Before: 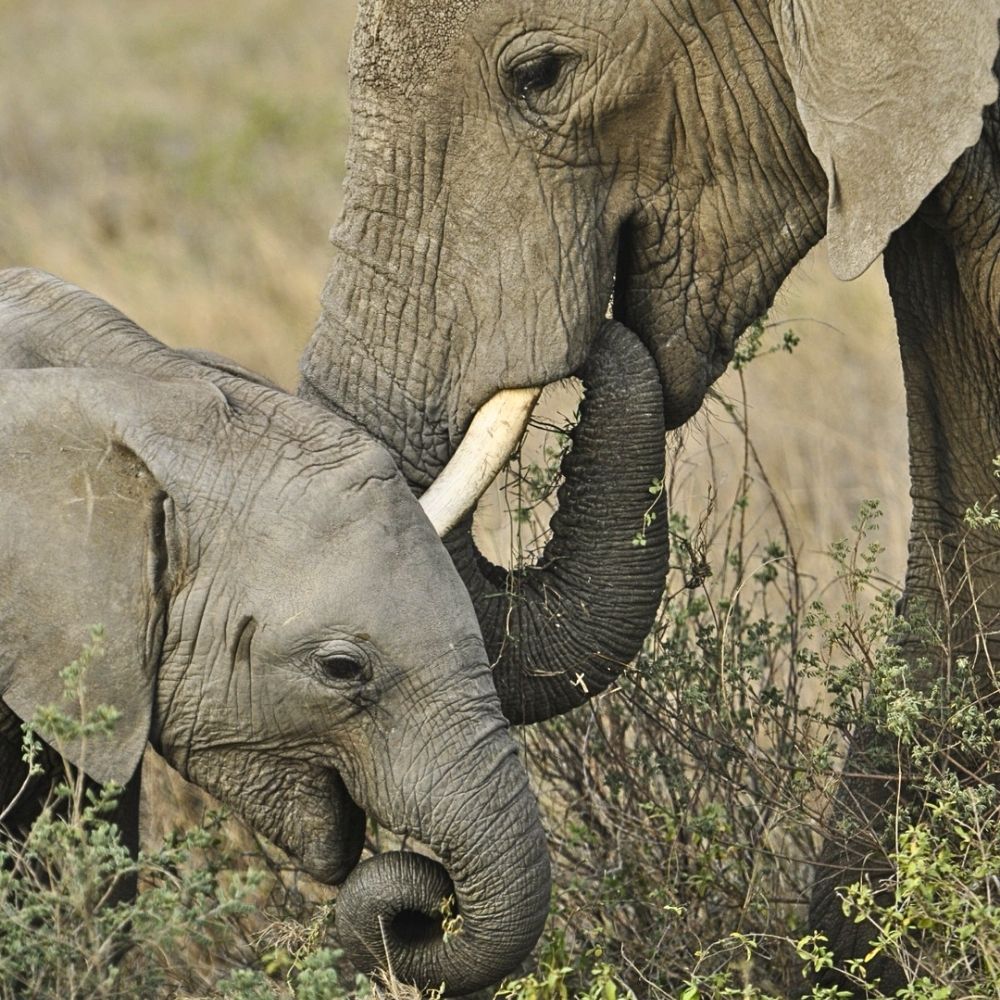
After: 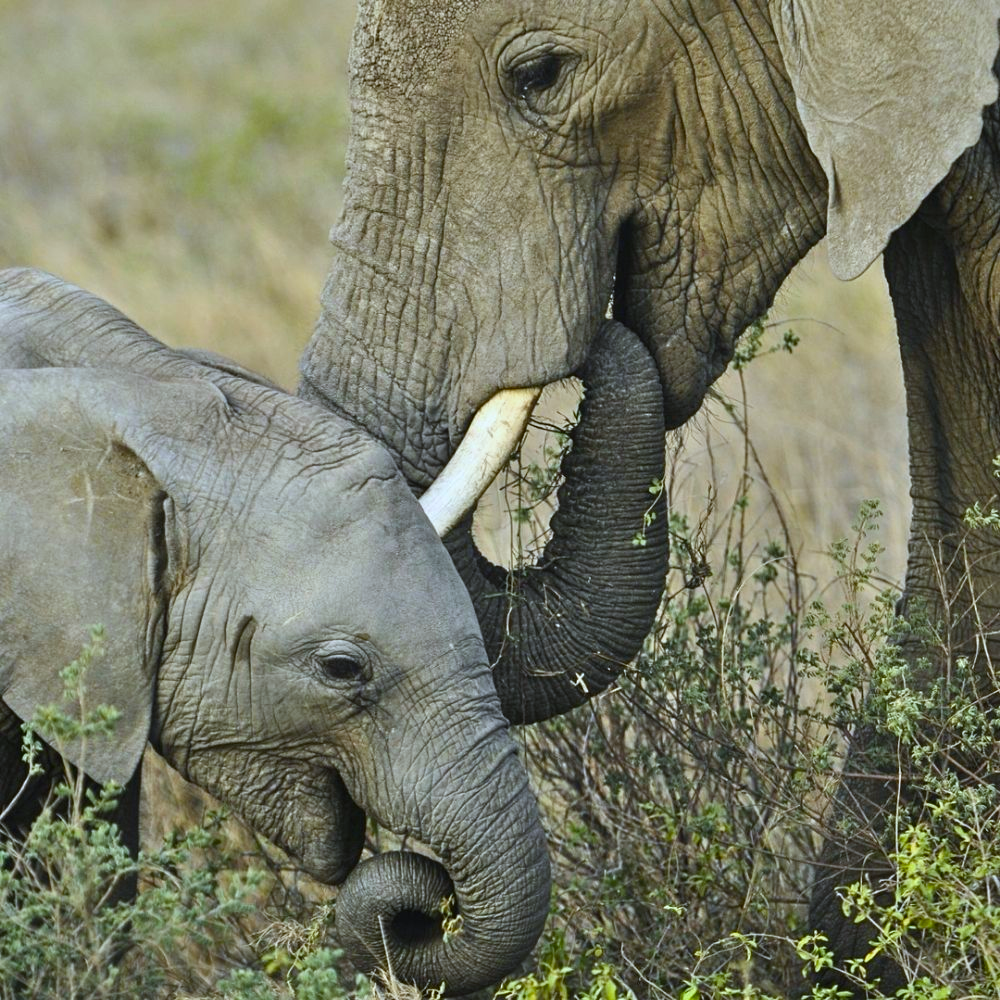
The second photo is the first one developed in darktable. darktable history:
white balance: red 0.924, blue 1.095
color balance rgb: perceptual saturation grading › global saturation 25%, global vibrance 20%
